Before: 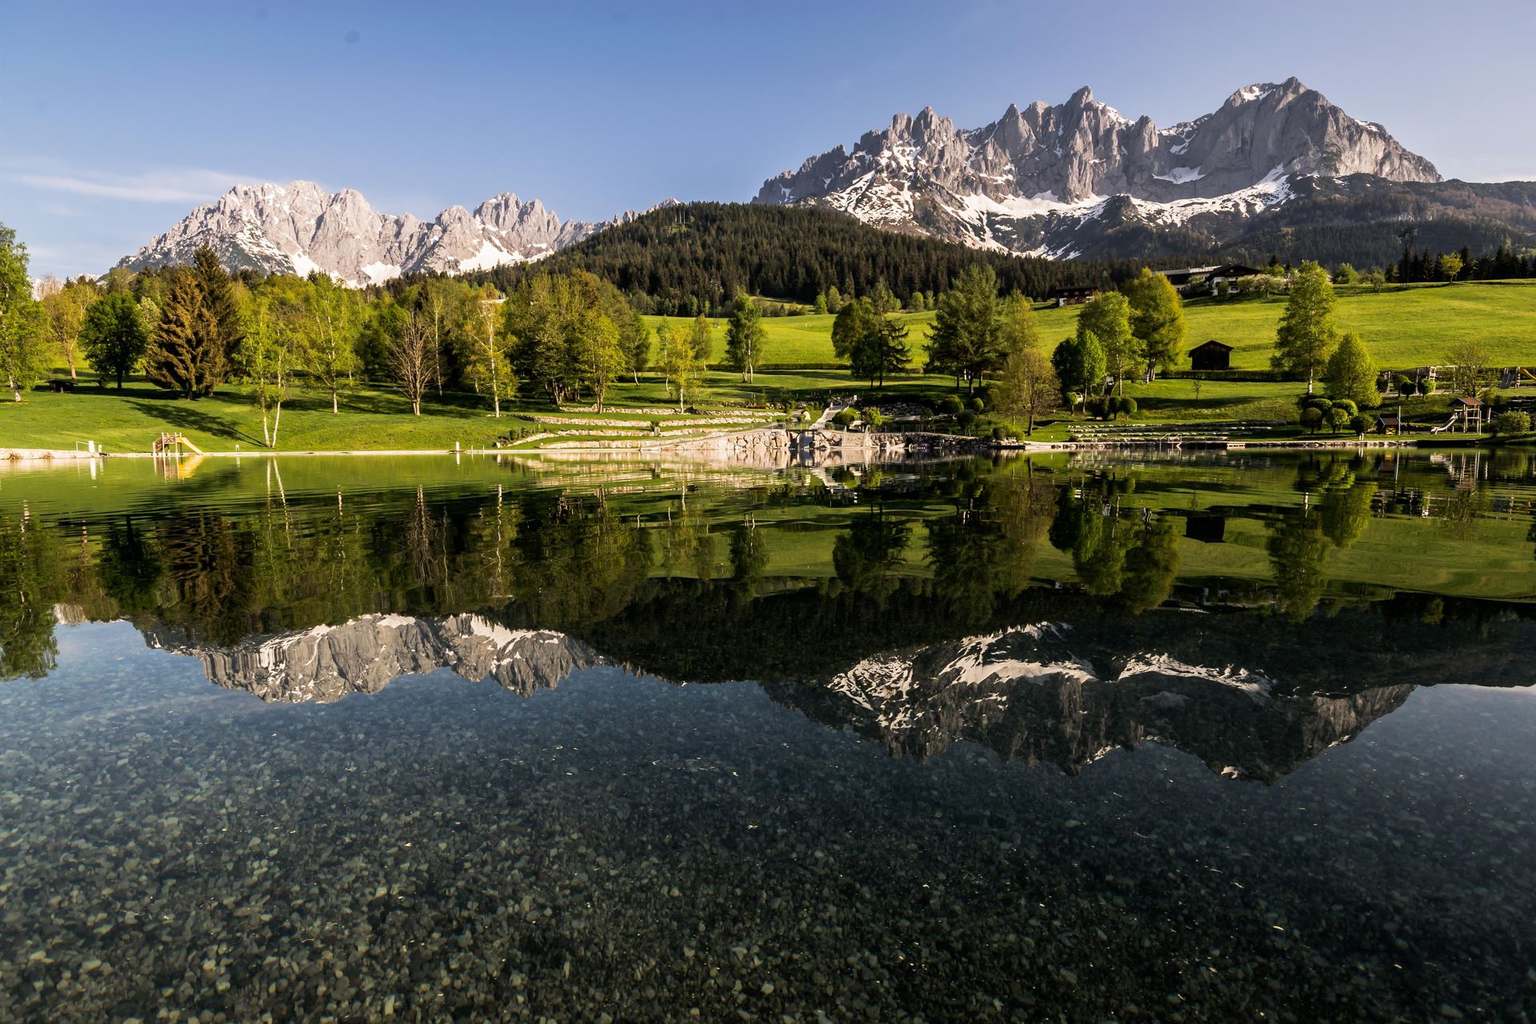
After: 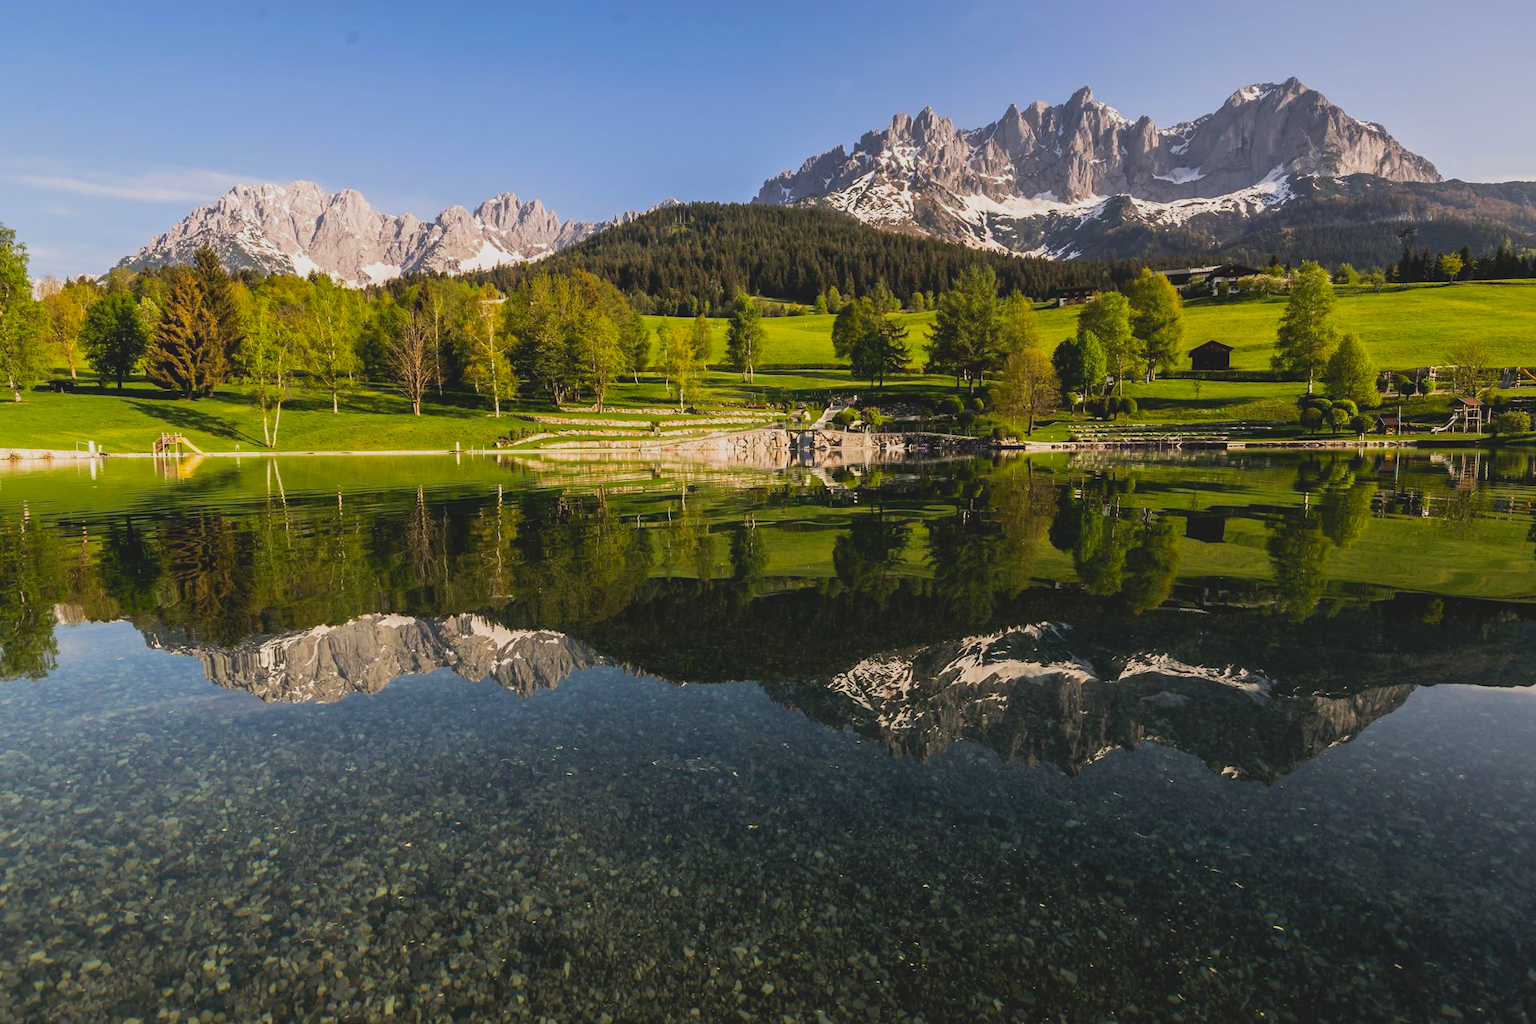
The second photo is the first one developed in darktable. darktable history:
contrast brightness saturation: contrast -0.192, saturation 0.189
